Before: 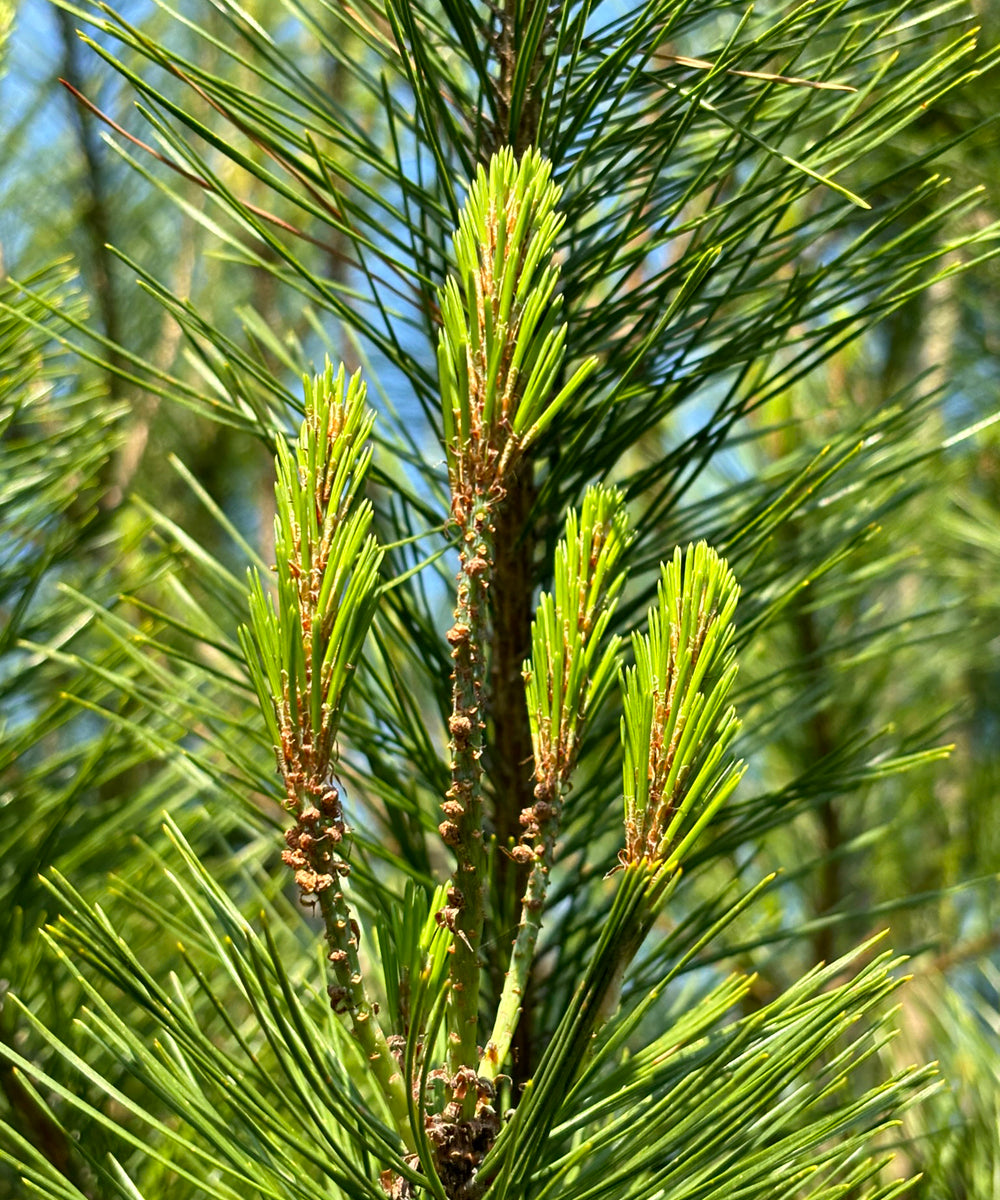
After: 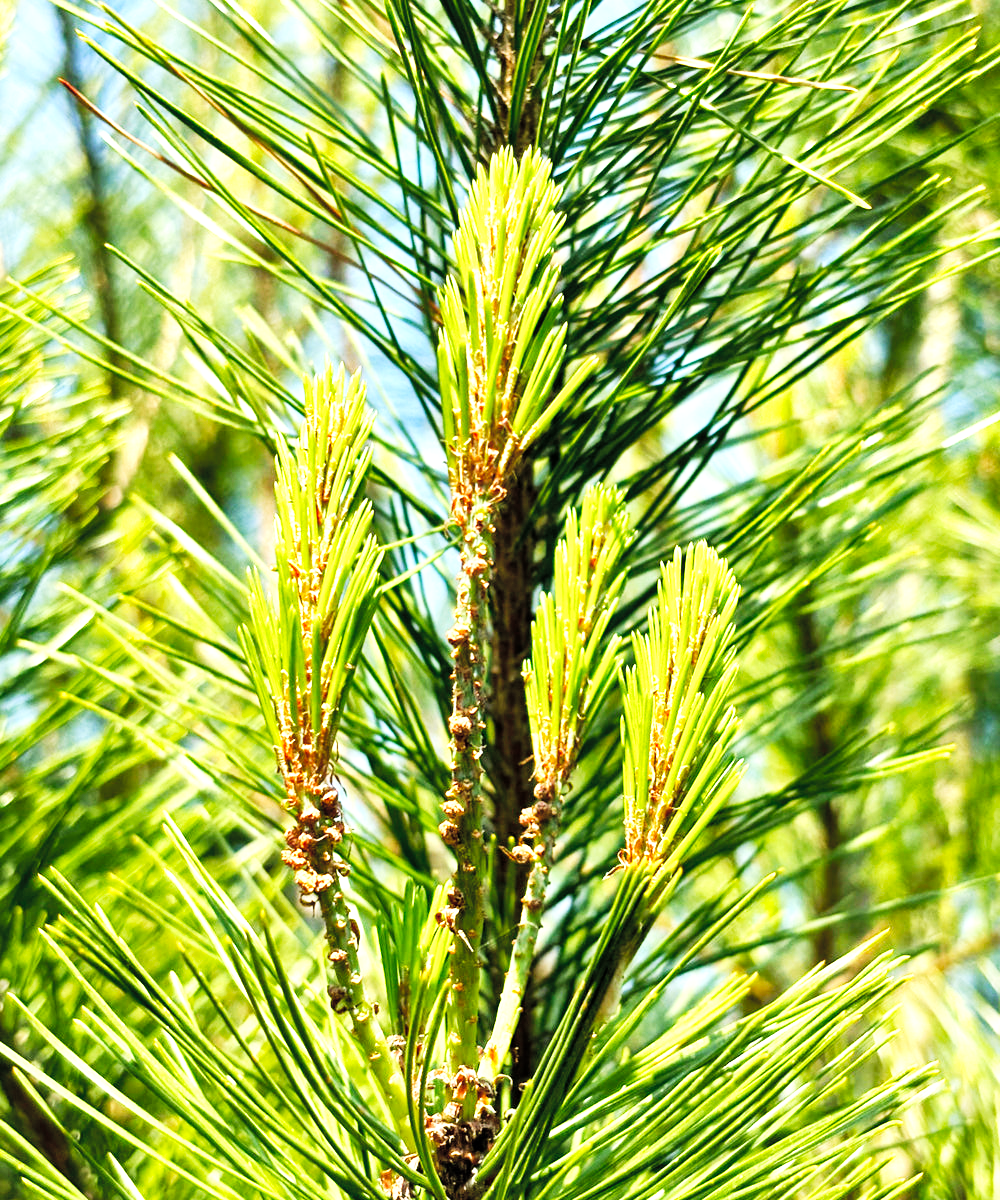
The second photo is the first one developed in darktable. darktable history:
local contrast: mode bilateral grid, contrast 20, coarseness 50, detail 140%, midtone range 0.2
base curve: curves: ch0 [(0, 0) (0.007, 0.004) (0.027, 0.03) (0.046, 0.07) (0.207, 0.54) (0.442, 0.872) (0.673, 0.972) (1, 1)], preserve colors none
contrast brightness saturation: brightness 0.15
